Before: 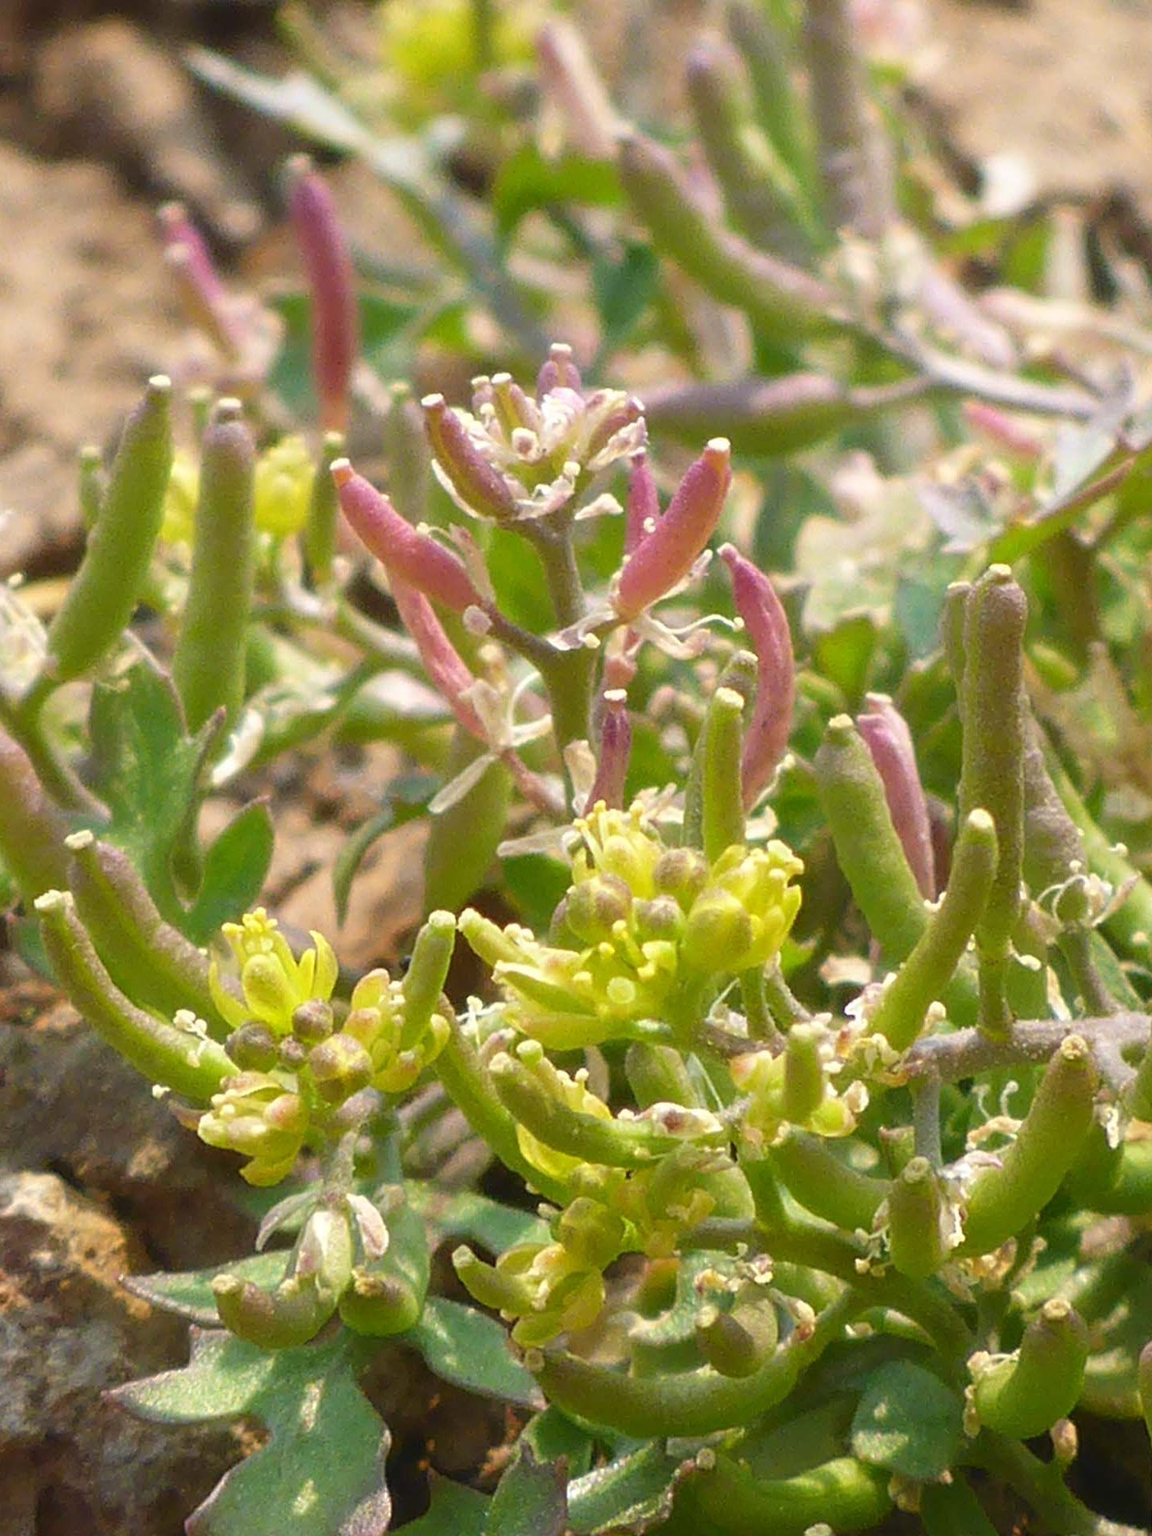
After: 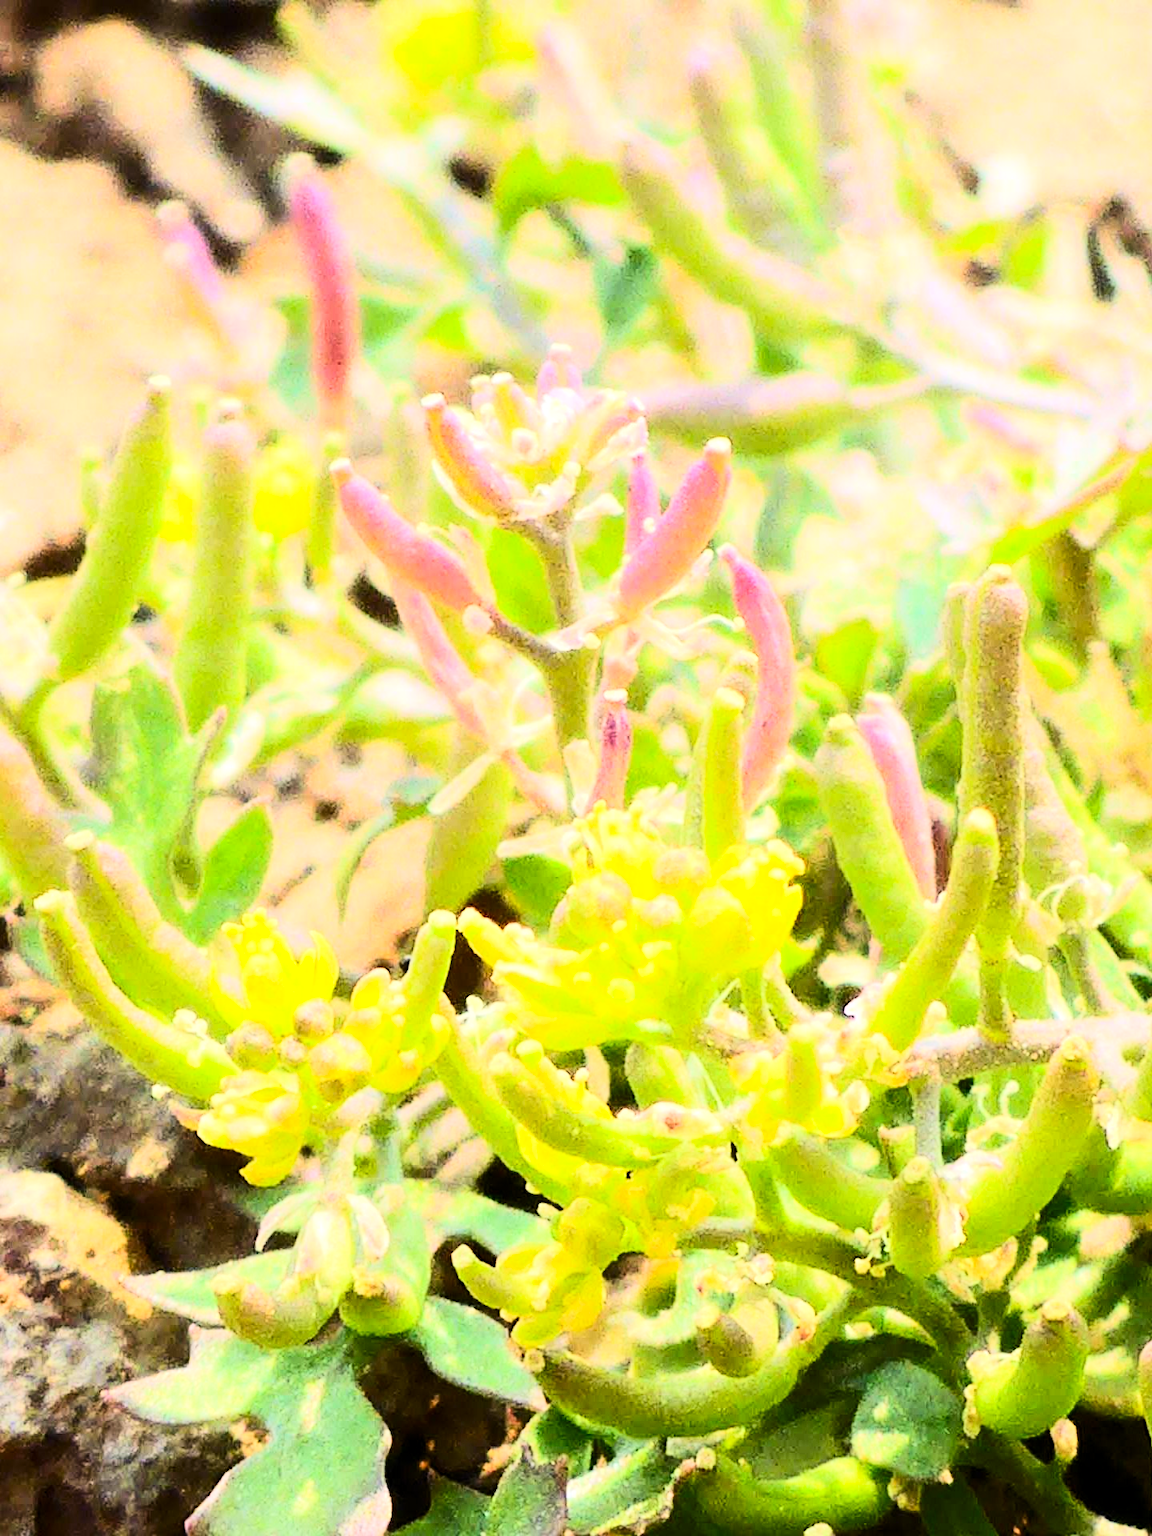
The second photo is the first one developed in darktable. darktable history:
tone equalizer: -7 EV 0.144 EV, -6 EV 0.615 EV, -5 EV 1.12 EV, -4 EV 1.36 EV, -3 EV 1.18 EV, -2 EV 0.6 EV, -1 EV 0.15 EV, edges refinement/feathering 500, mask exposure compensation -1.57 EV, preserve details no
levels: mode automatic, black 0.107%, levels [0.026, 0.507, 0.987]
contrast brightness saturation: contrast 0.397, brightness 0.05, saturation 0.247
